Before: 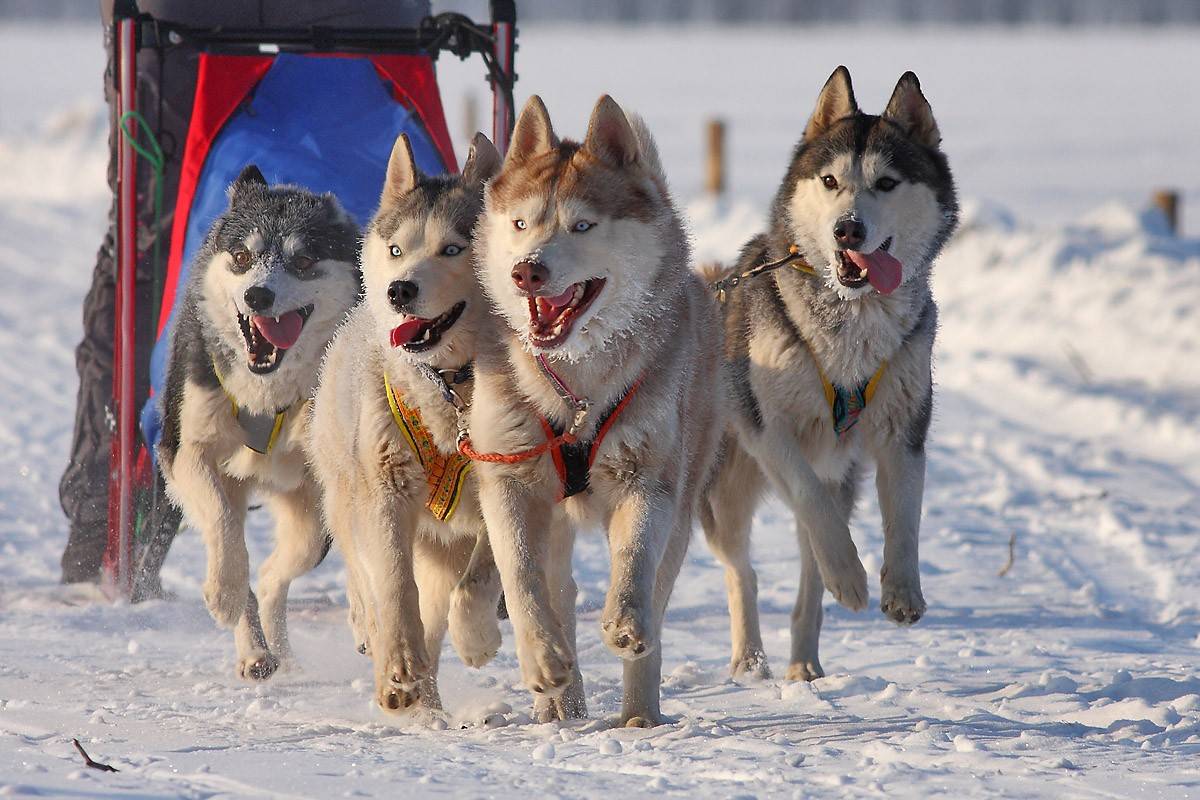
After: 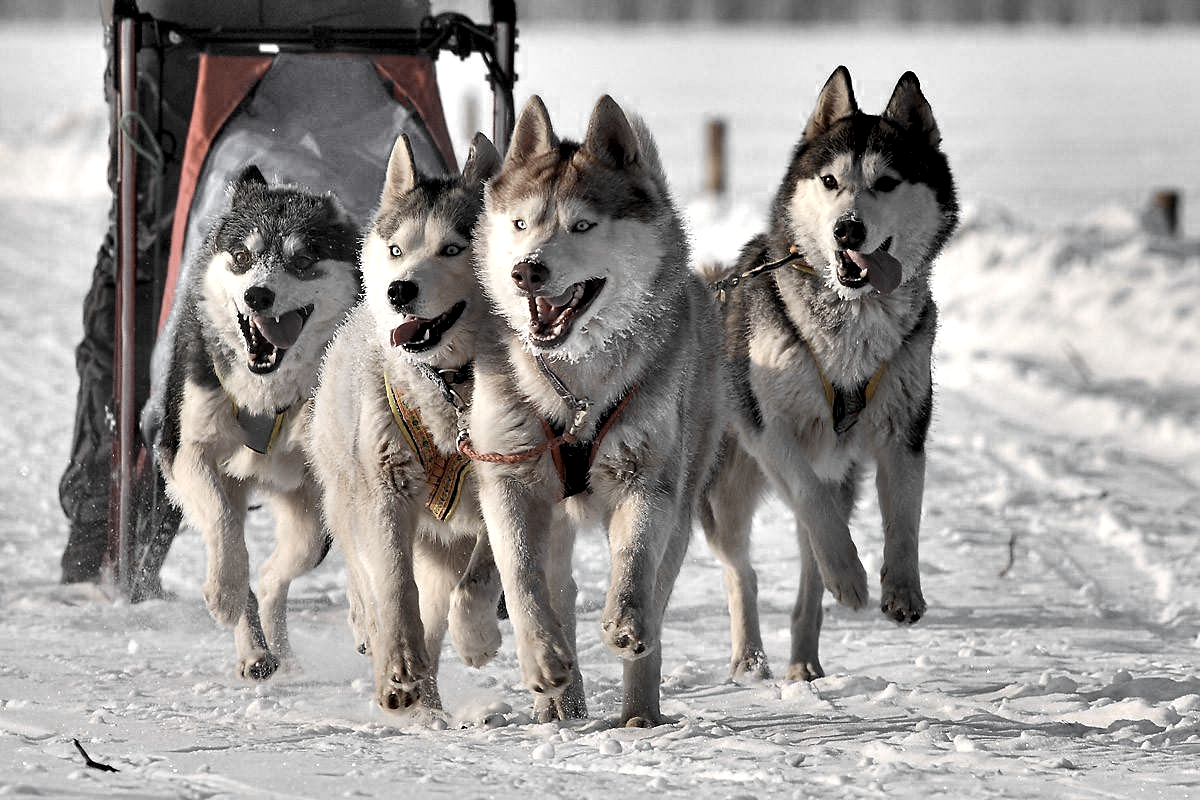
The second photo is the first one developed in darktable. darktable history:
contrast equalizer: octaves 7, y [[0.6 ×6], [0.55 ×6], [0 ×6], [0 ×6], [0 ×6]]
color zones: curves: ch0 [(0, 0.613) (0.01, 0.613) (0.245, 0.448) (0.498, 0.529) (0.642, 0.665) (0.879, 0.777) (0.99, 0.613)]; ch1 [(0, 0.035) (0.121, 0.189) (0.259, 0.197) (0.415, 0.061) (0.589, 0.022) (0.732, 0.022) (0.857, 0.026) (0.991, 0.053)]
exposure: compensate exposure bias true, compensate highlight preservation false
